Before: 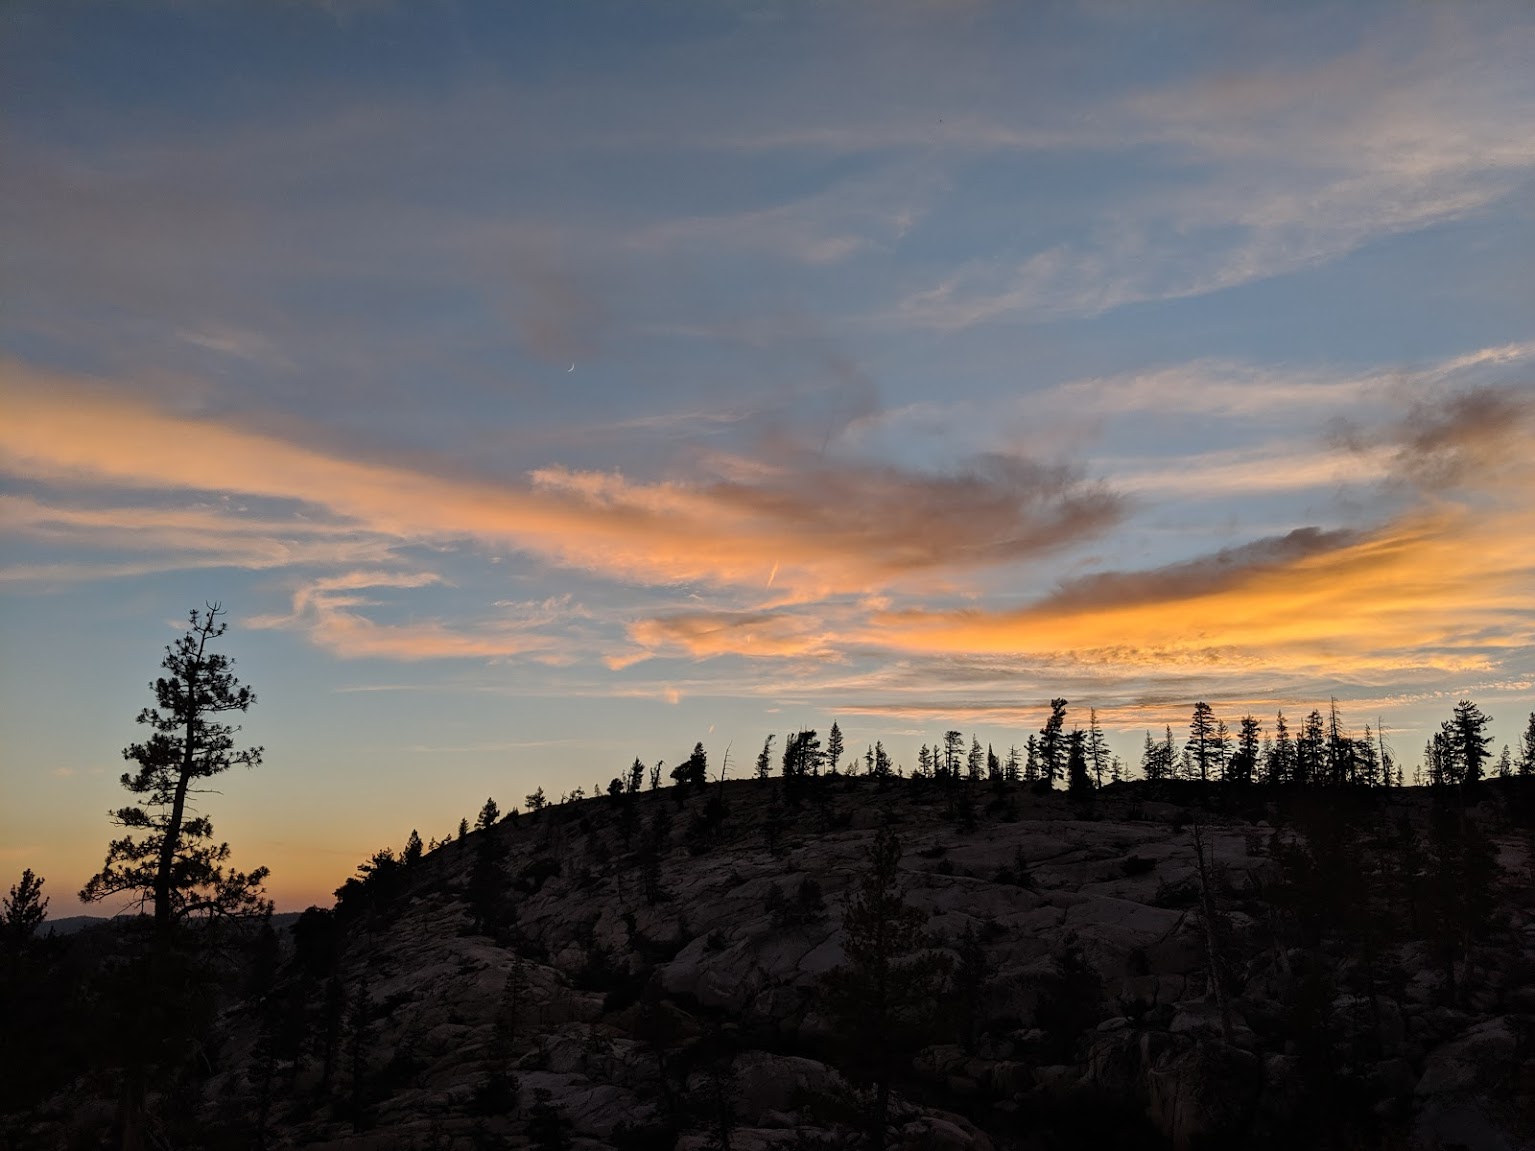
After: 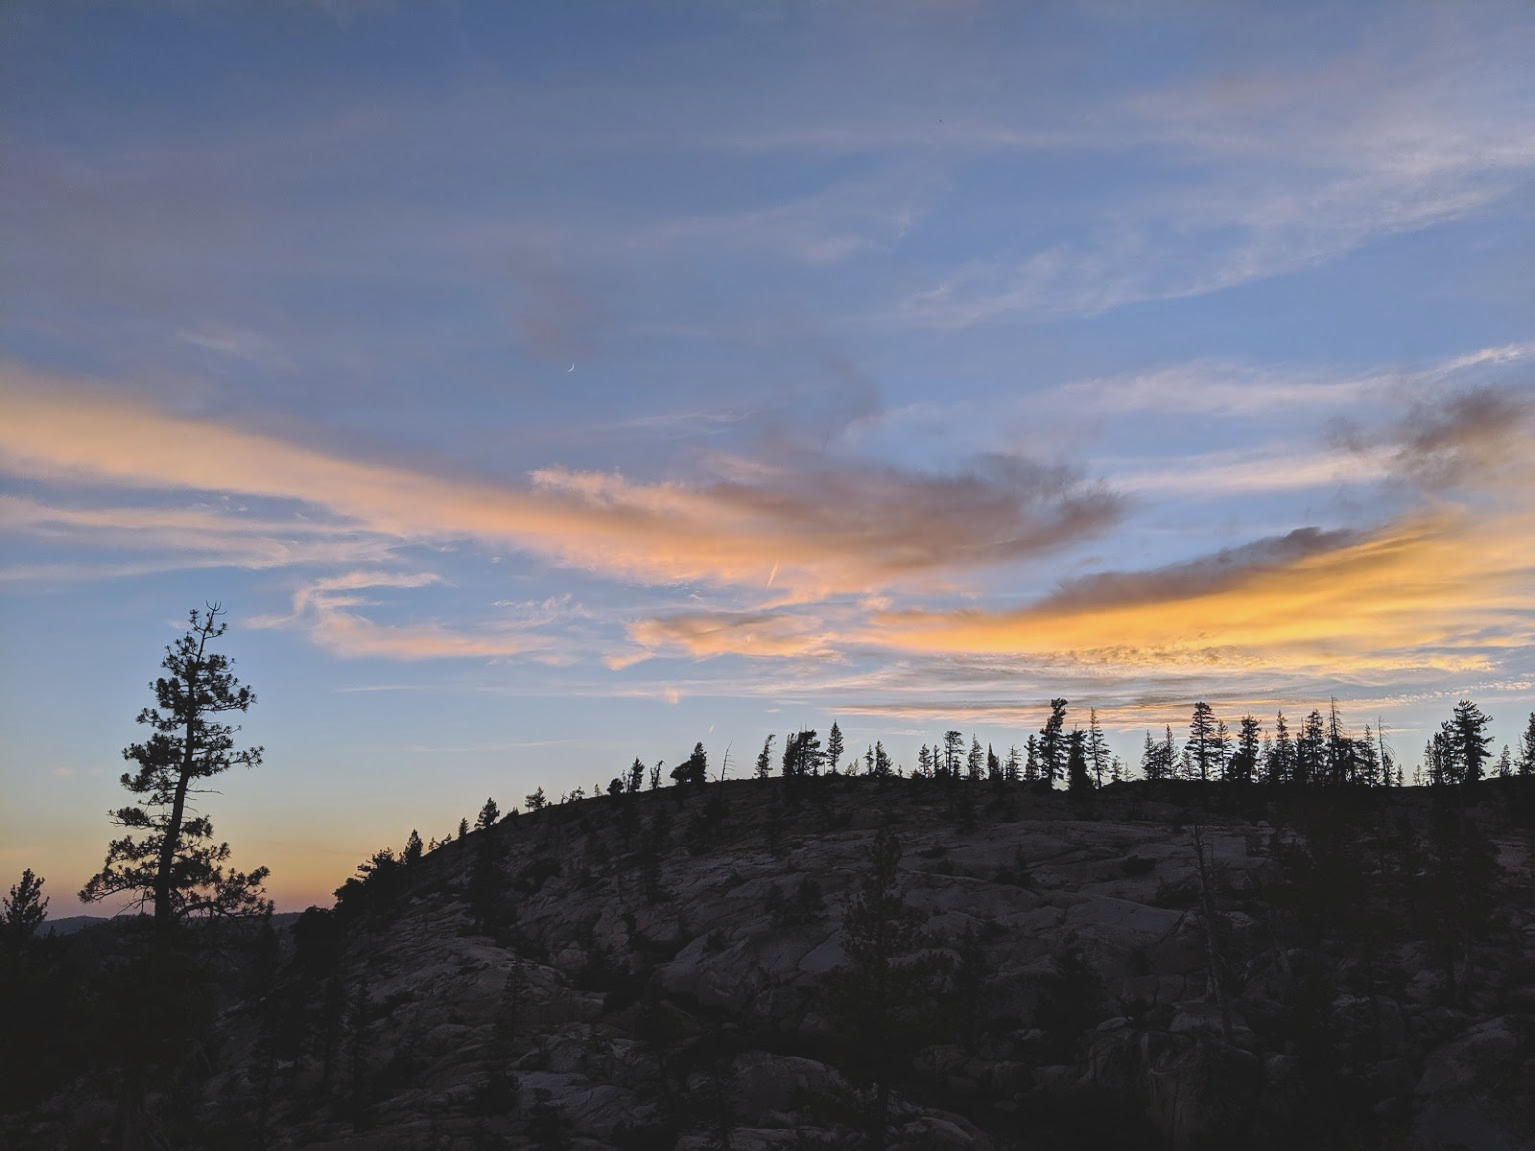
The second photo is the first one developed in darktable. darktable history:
white balance: red 0.948, green 1.02, blue 1.176
color balance: lift [1.007, 1, 1, 1], gamma [1.097, 1, 1, 1]
